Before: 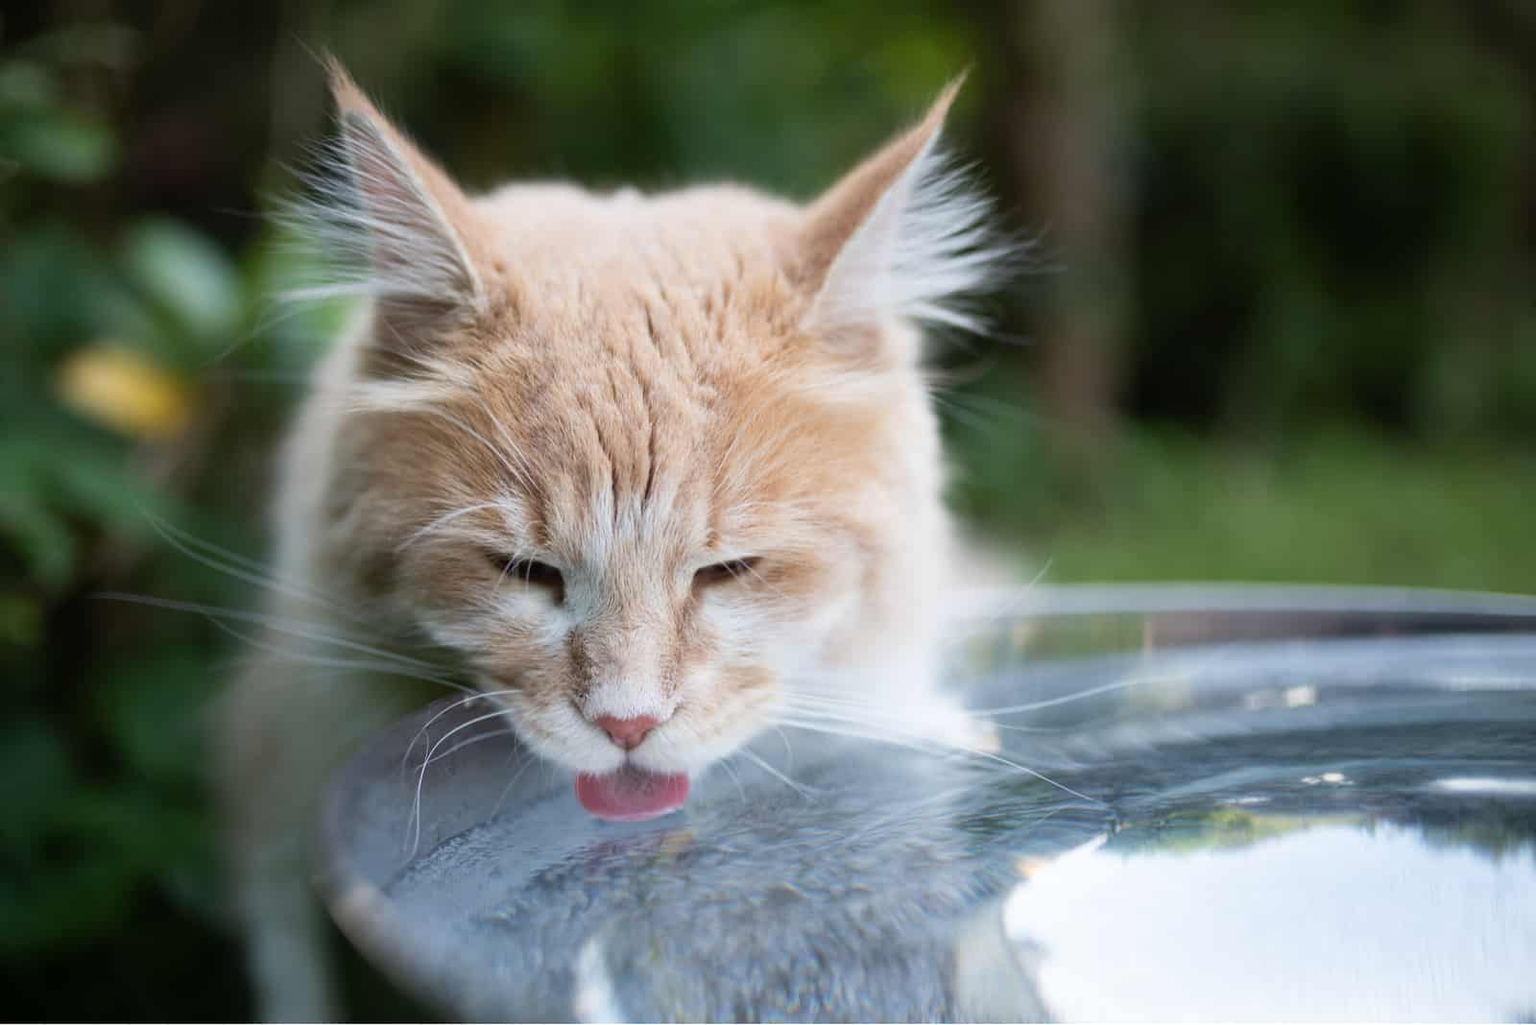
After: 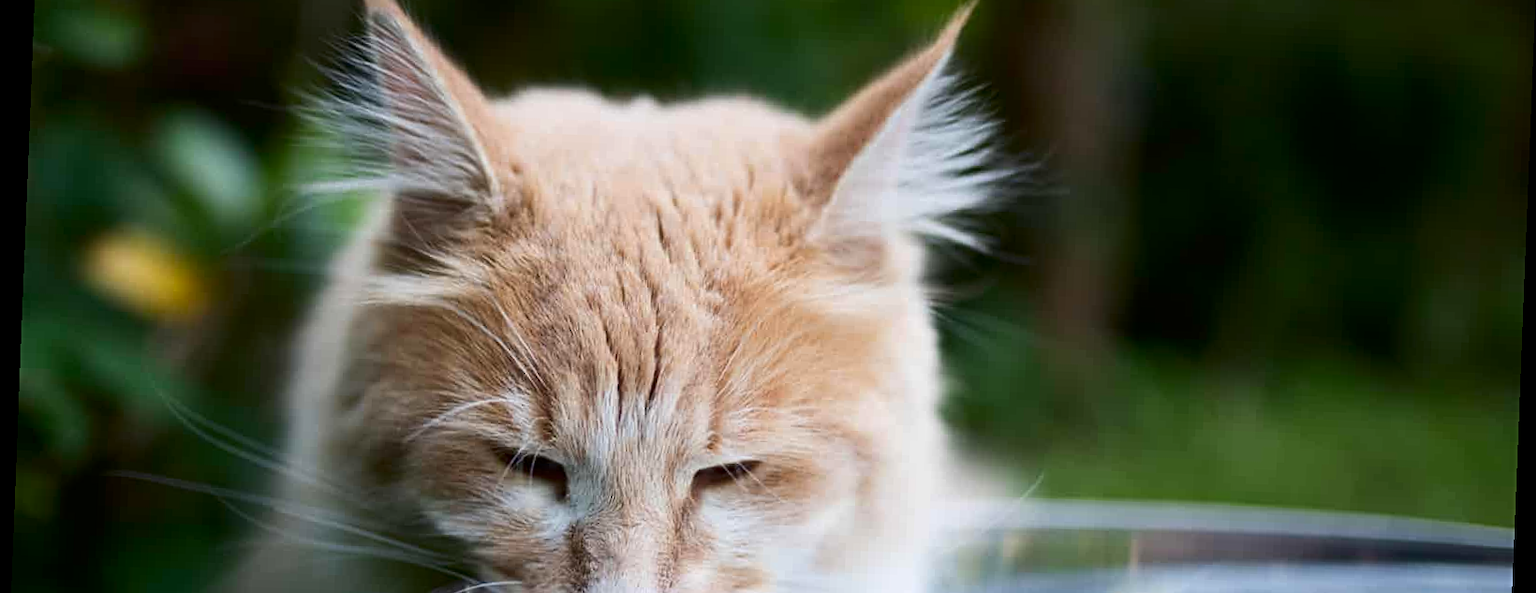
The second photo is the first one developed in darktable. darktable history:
contrast brightness saturation: contrast 0.12, brightness -0.12, saturation 0.2
sharpen: radius 2.529, amount 0.323
crop and rotate: top 10.605%, bottom 33.274%
rotate and perspective: rotation 2.27°, automatic cropping off
